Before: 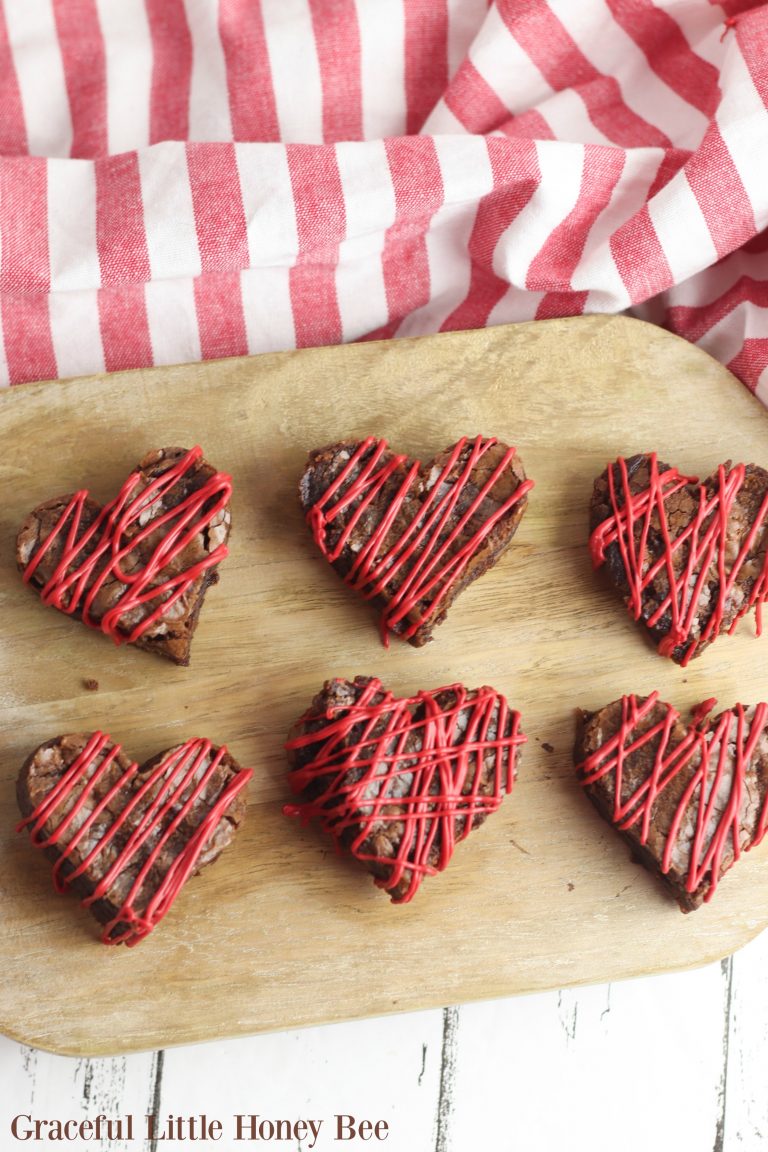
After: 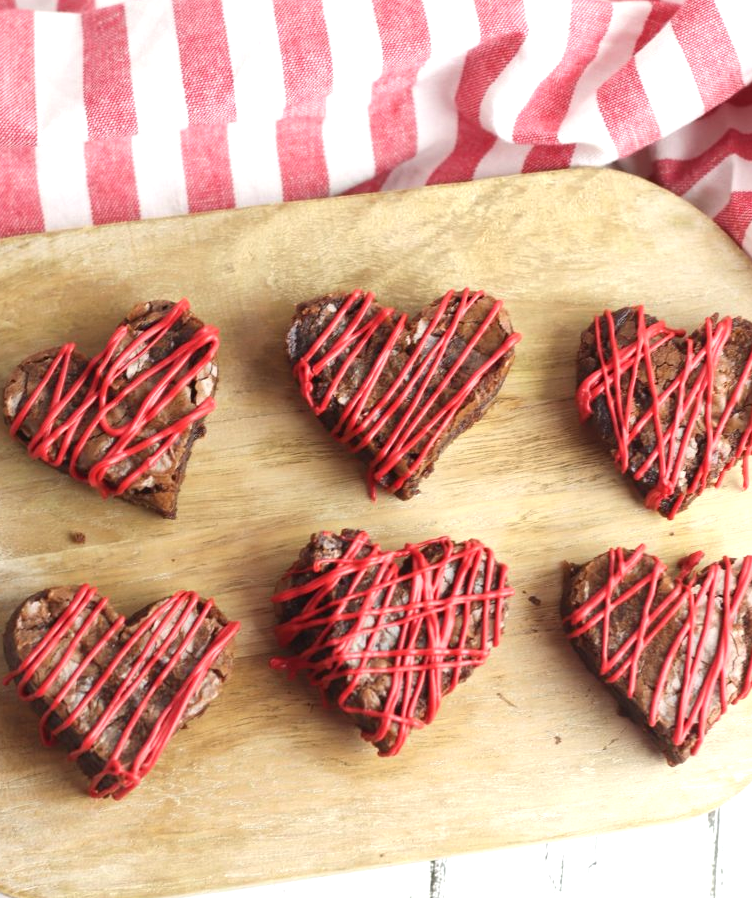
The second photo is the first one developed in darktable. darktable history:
crop and rotate: left 1.814%, top 12.818%, right 0.25%, bottom 9.225%
exposure: black level correction 0, exposure 0.4 EV, compensate exposure bias true, compensate highlight preservation false
